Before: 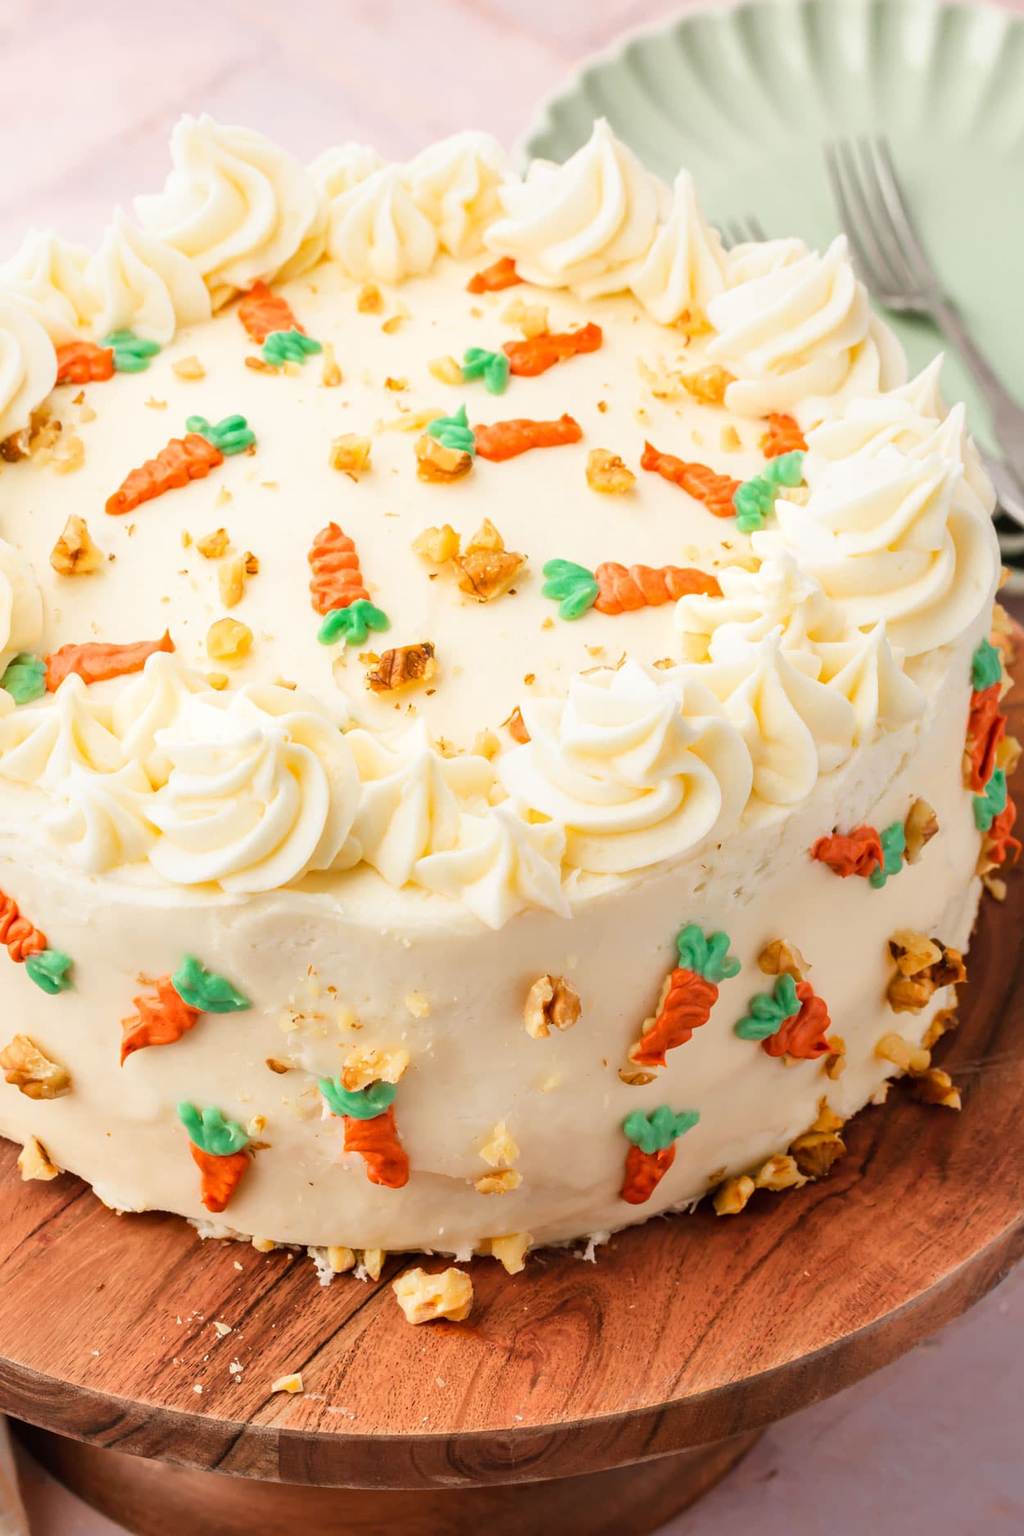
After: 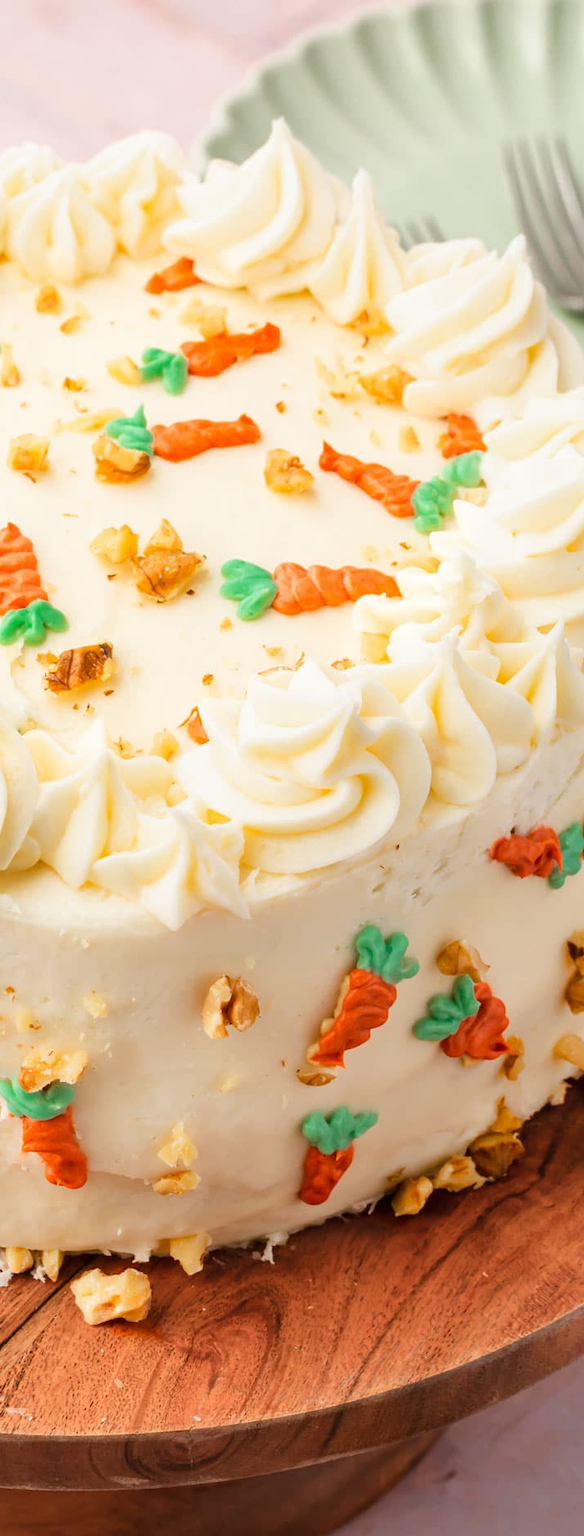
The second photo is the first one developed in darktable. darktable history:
crop: left 31.489%, top 0.021%, right 11.44%
